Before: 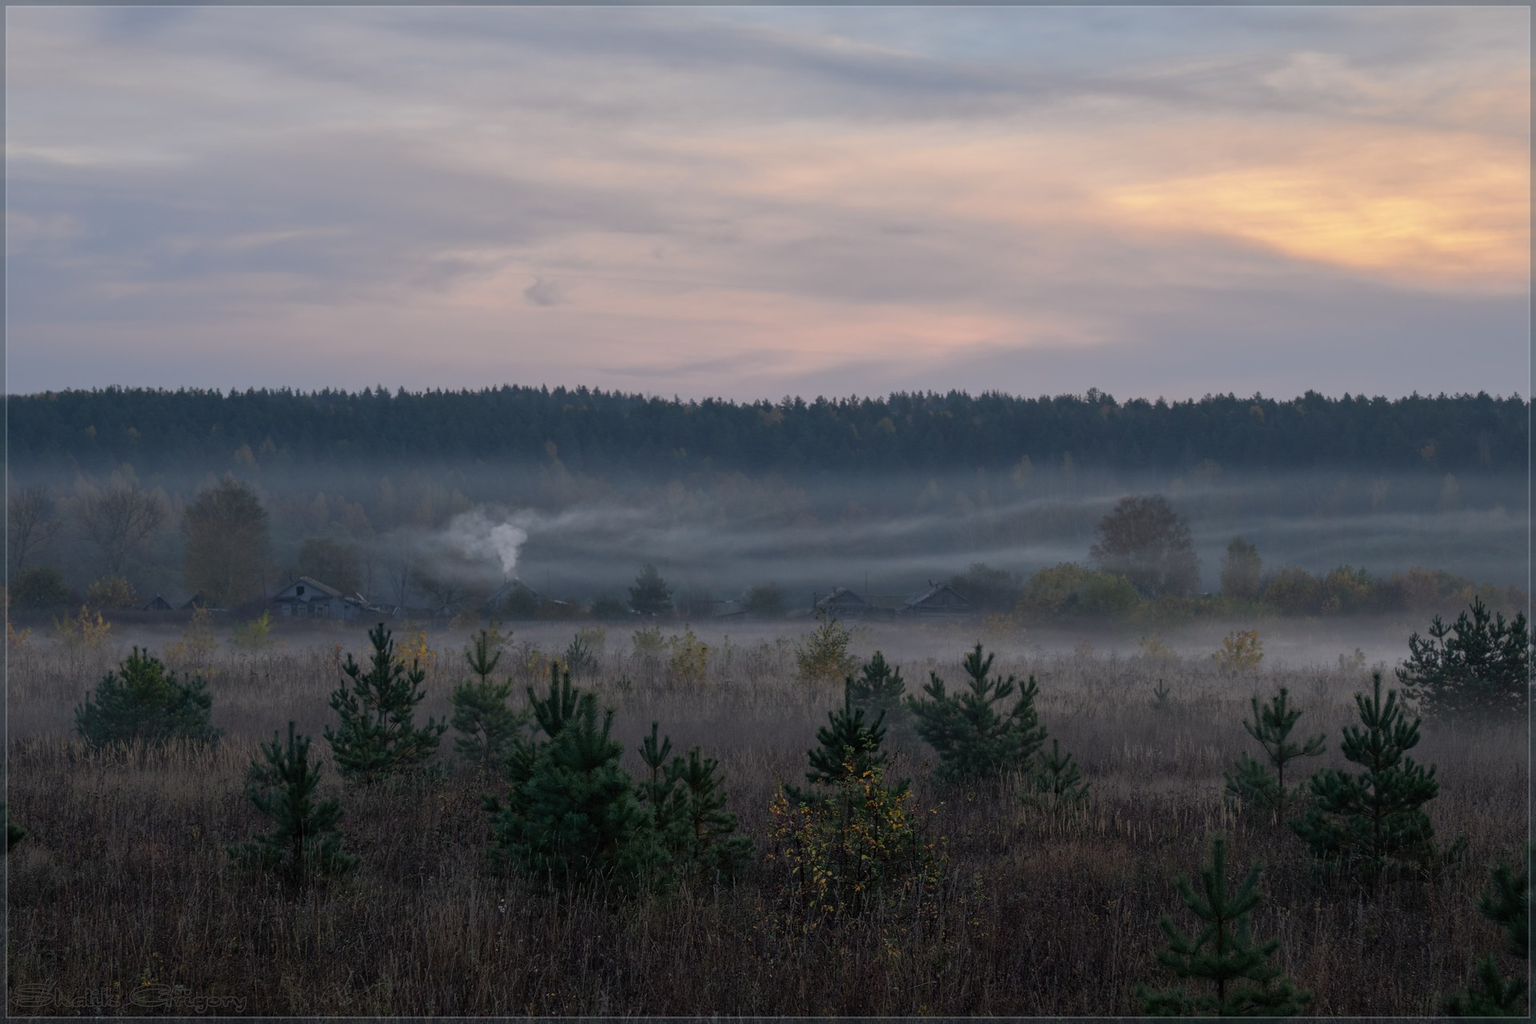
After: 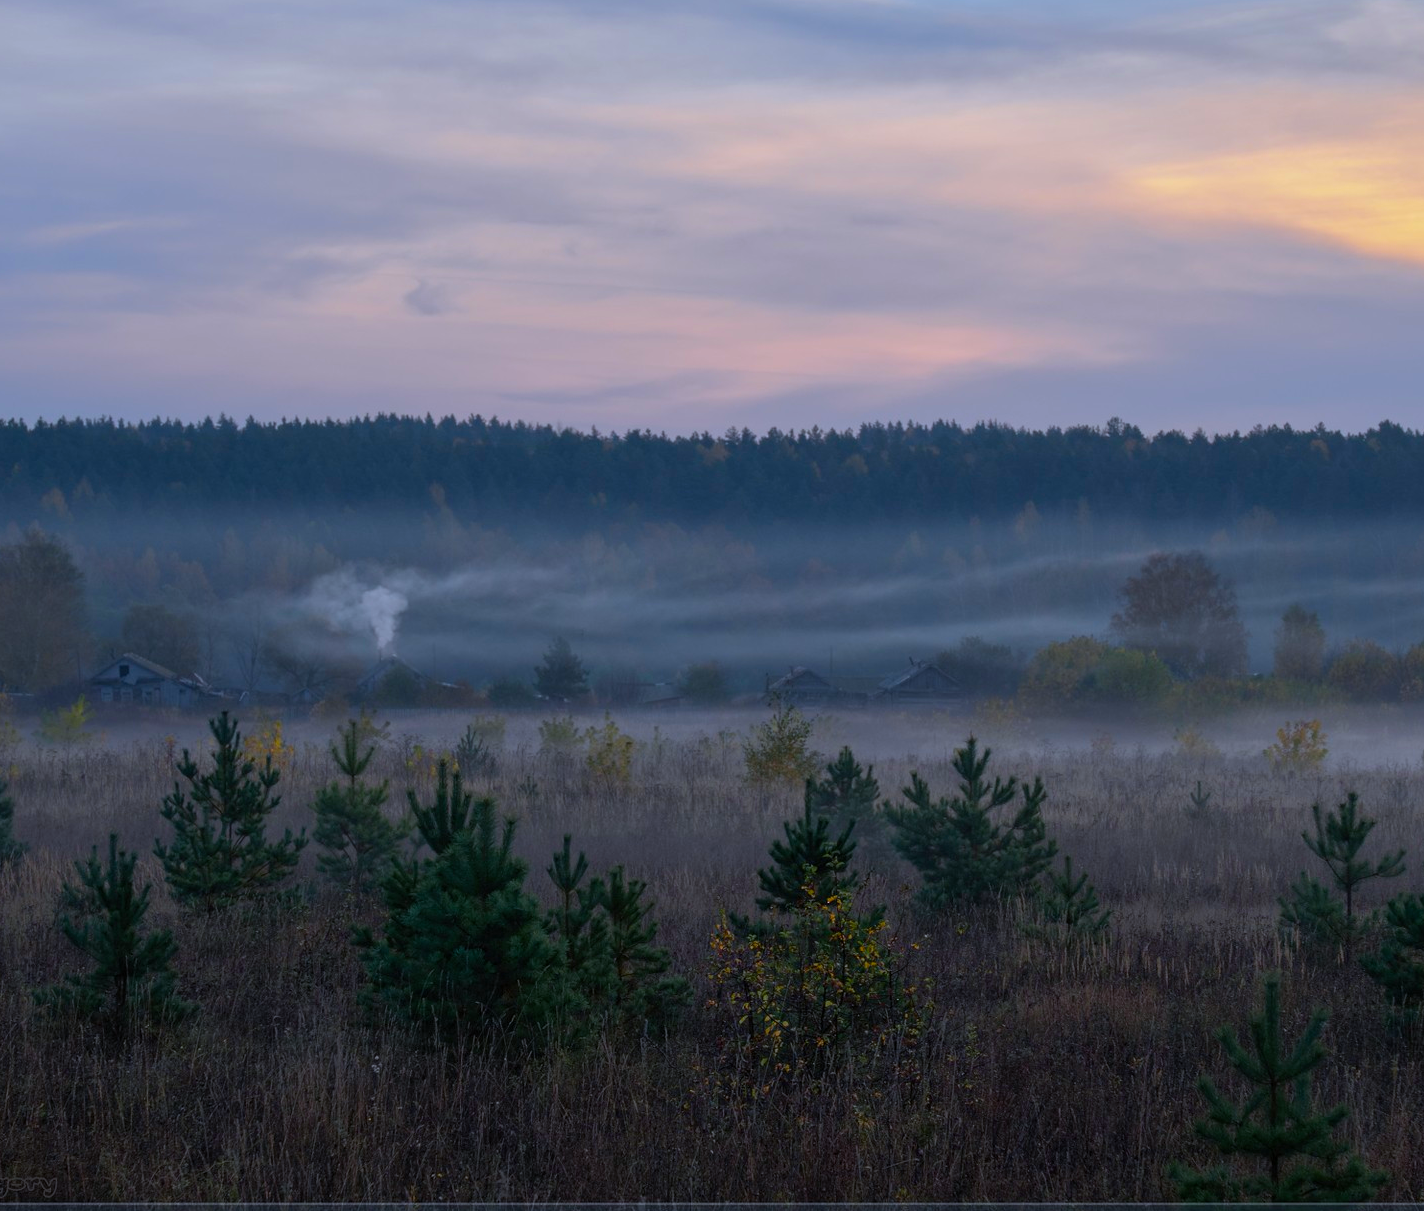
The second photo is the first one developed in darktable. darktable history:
white balance: red 0.954, blue 1.079
crop and rotate: left 13.15%, top 5.251%, right 12.609%
color balance rgb: linear chroma grading › global chroma 15%, perceptual saturation grading › global saturation 30%
